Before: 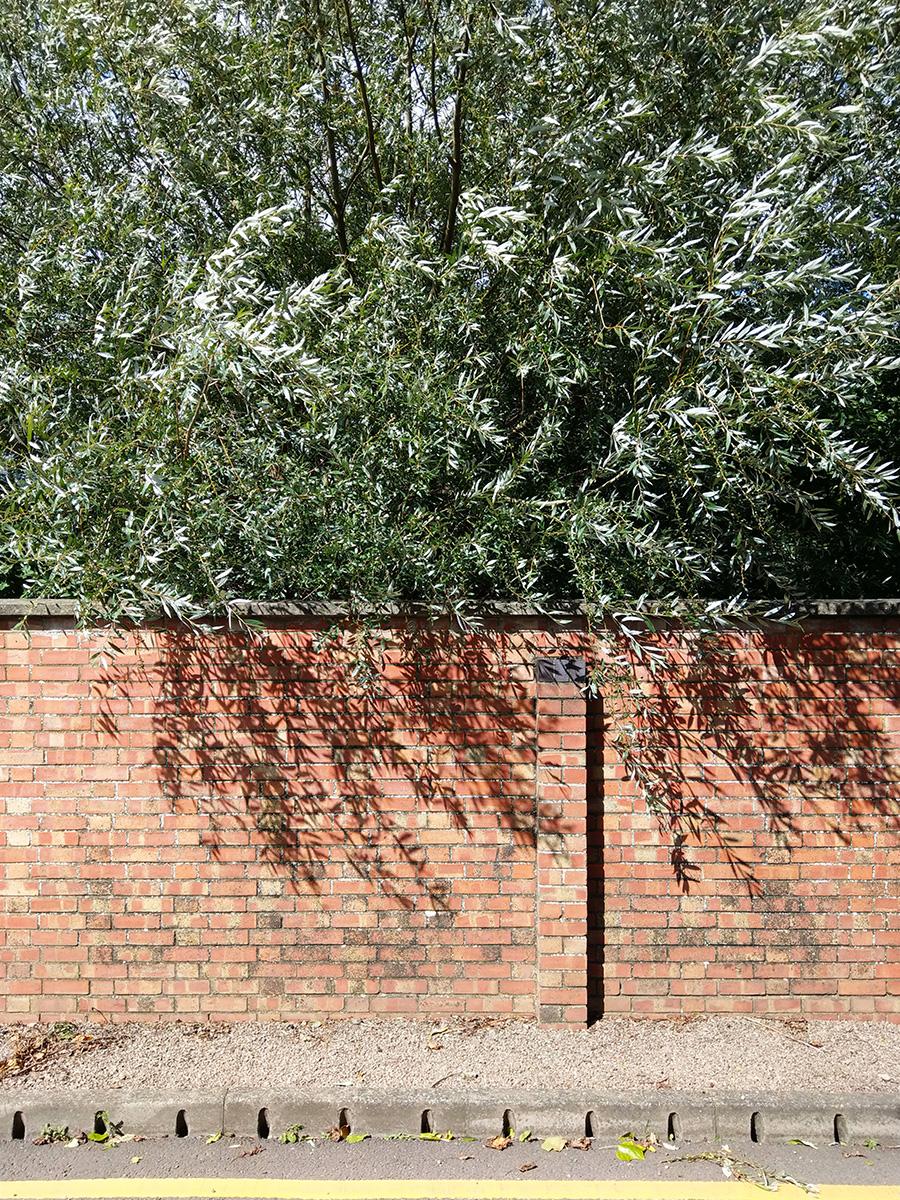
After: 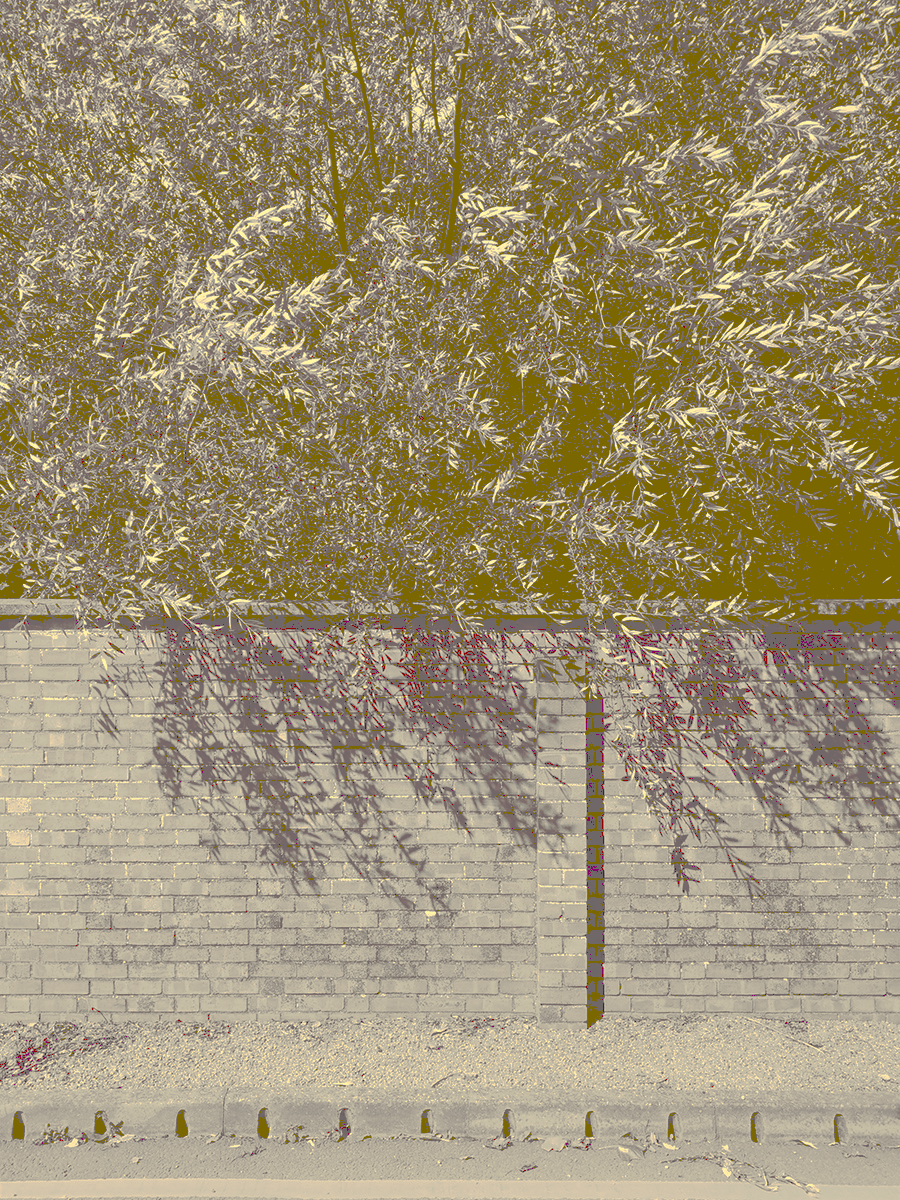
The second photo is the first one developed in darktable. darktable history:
tone curve: curves: ch0 [(0, 0) (0.003, 0.439) (0.011, 0.439) (0.025, 0.439) (0.044, 0.439) (0.069, 0.439) (0.1, 0.439) (0.136, 0.44) (0.177, 0.444) (0.224, 0.45) (0.277, 0.462) (0.335, 0.487) (0.399, 0.528) (0.468, 0.577) (0.543, 0.621) (0.623, 0.669) (0.709, 0.715) (0.801, 0.764) (0.898, 0.804) (1, 1)], preserve colors none
color look up table: target L [91, 82.28, 80.27, 82.5, 67.72, 47.35, 52.4, 38.05, 32.52, 38.05, 11.09, 18.39, 75.91, 74.64, 61.67, 67.76, 55.56, 38.89, 53.73, 40.45, 32.52, 37.54, 39.22, 9.992, 11.16, 10.32, 99.42, 85.11, 88.13, 77.23, 80.8, 85.84, 87.95, 64.13, 57.9, 41.17, 41.95, 46.06, 29.85, 18.39, 41.98, 24.11, 9.104, 88.85, 85.84, 85.11, 55.56, 42.41, 21.33], target a [0.11, 0.128, 1.094, 1.274, 1.763, 3.195, 4.395, 4.93, 7.549, 4.93, 47.49, 26.42, 0.84, 1.89, 1.696, 1.99, 3.324, 4.656, 3.336, 4.187, 7.549, 4.197, 4.195, 45.39, 47.63, 46.03, -0.412, -0.45, 0.036, 0.349, 0.103, -0.453, -0.758, 1.749, 2.955, 3.575, 3.179, 3.692, 8.648, 26.42, 3.315, 16.88, 43.68, -0.027, -0.453, -0.45, 3.324, 3.32, 21.98], target b [33.31, 26.44, 24.66, 25.72, 17.63, 8.93, 11.83, 7.248, 13.11, 7.248, 18.26, 30.83, 21.74, 20.91, 15.38, 16.73, 12.76, 6.937, 11.78, 6.672, 13.11, 7.563, 6.739, 16.38, 18.37, 16.94, 45.68, 28.48, 30.82, 23.23, 25.4, 28.45, 30.55, 15.78, 13.58, 7.089, 8.313, 8.465, 15.4, 30.83, 7.629, 40.67, 14.86, 30.87, 28.45, 28.48, 12.76, 7.057, 35.88], num patches 49
